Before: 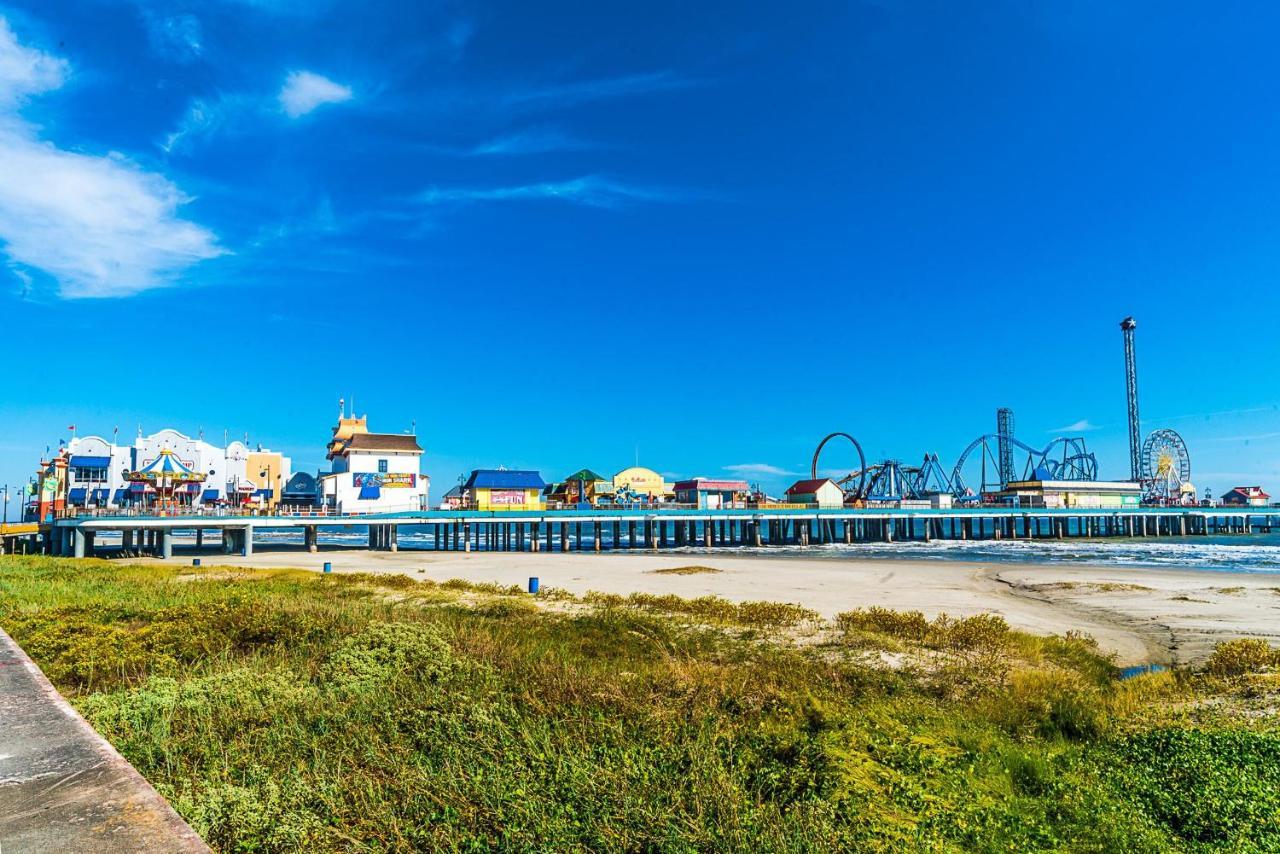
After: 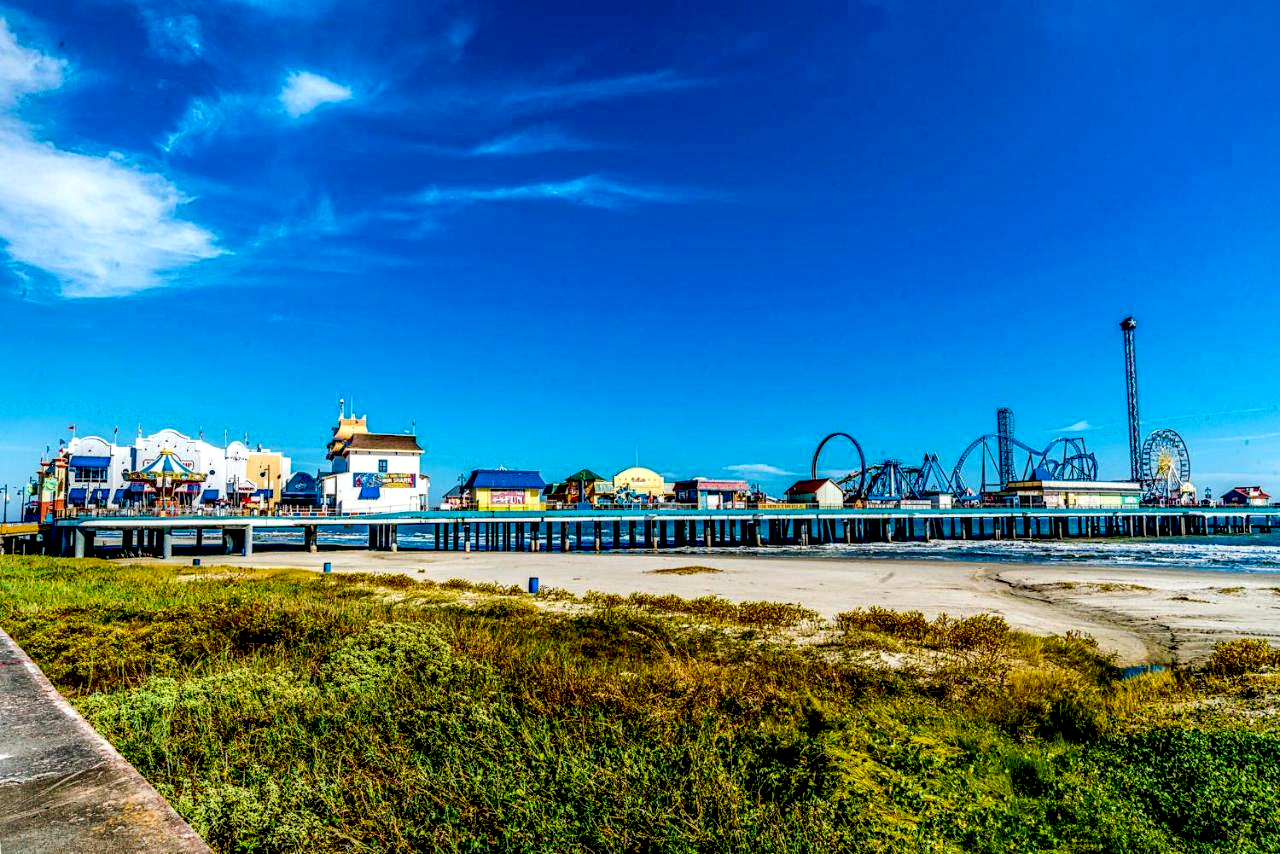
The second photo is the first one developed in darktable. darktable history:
exposure: black level correction 0.047, exposure 0.012 EV, compensate highlight preservation false
local contrast: highlights 23%, detail 150%
vignetting: fall-off start 99.75%, fall-off radius 71.24%, saturation 0.031, center (0, 0.006), width/height ratio 1.176
